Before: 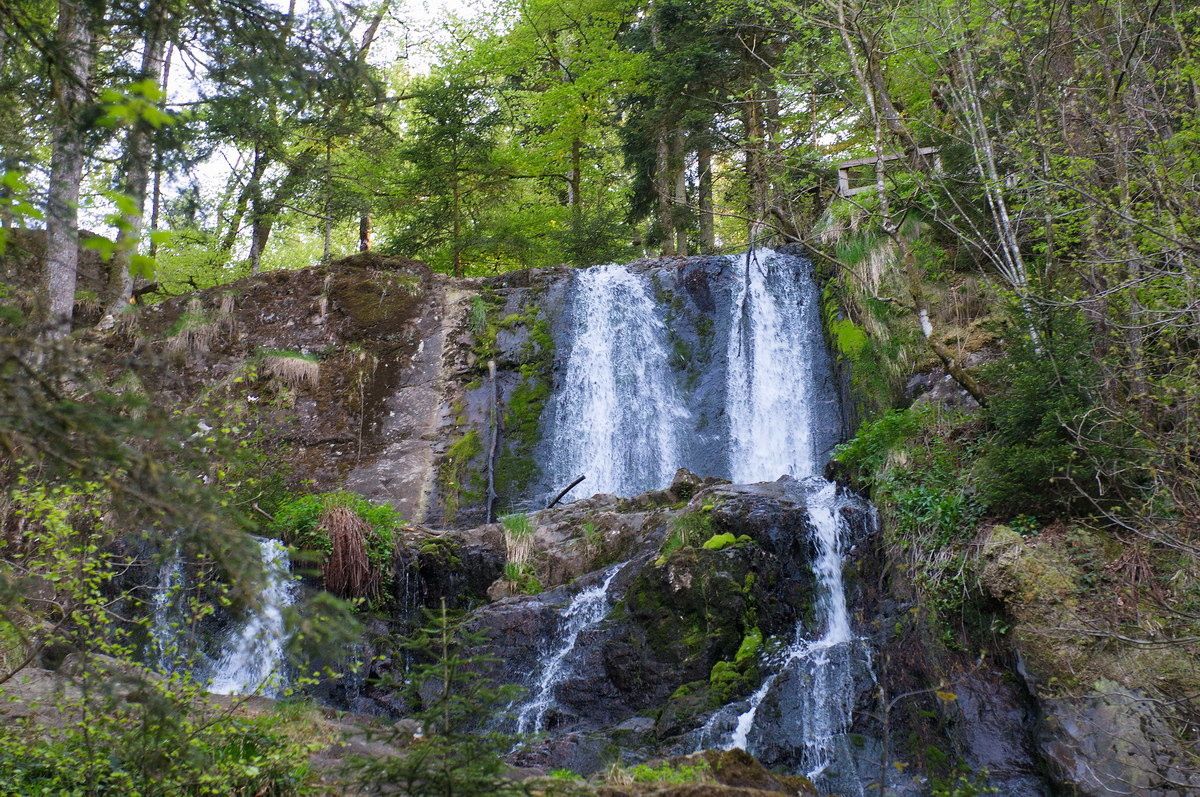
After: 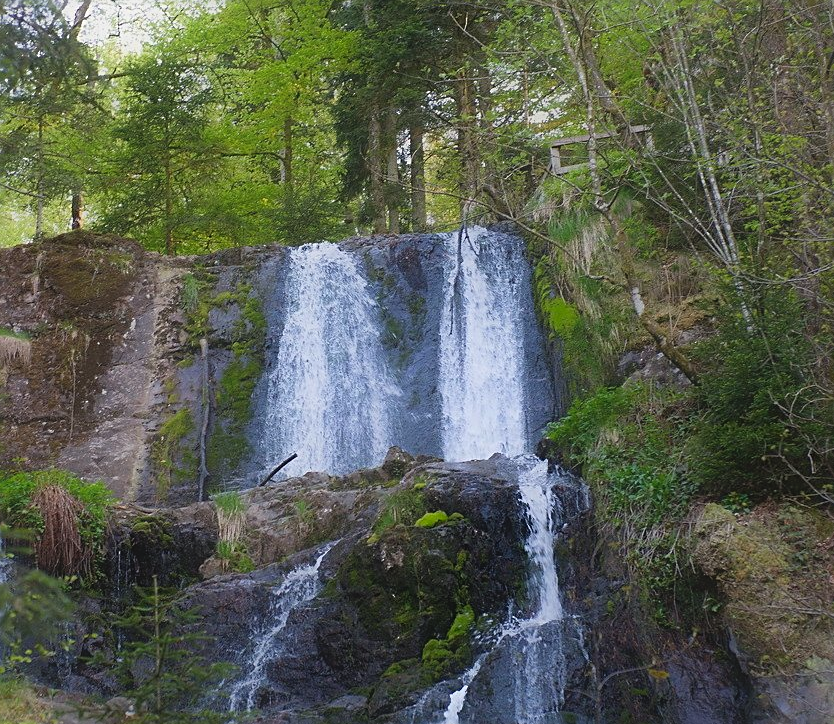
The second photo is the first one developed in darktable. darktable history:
sharpen: on, module defaults
crop and rotate: left 24.034%, top 2.838%, right 6.406%, bottom 6.299%
contrast equalizer: octaves 7, y [[0.6 ×6], [0.55 ×6], [0 ×6], [0 ×6], [0 ×6]], mix -1
